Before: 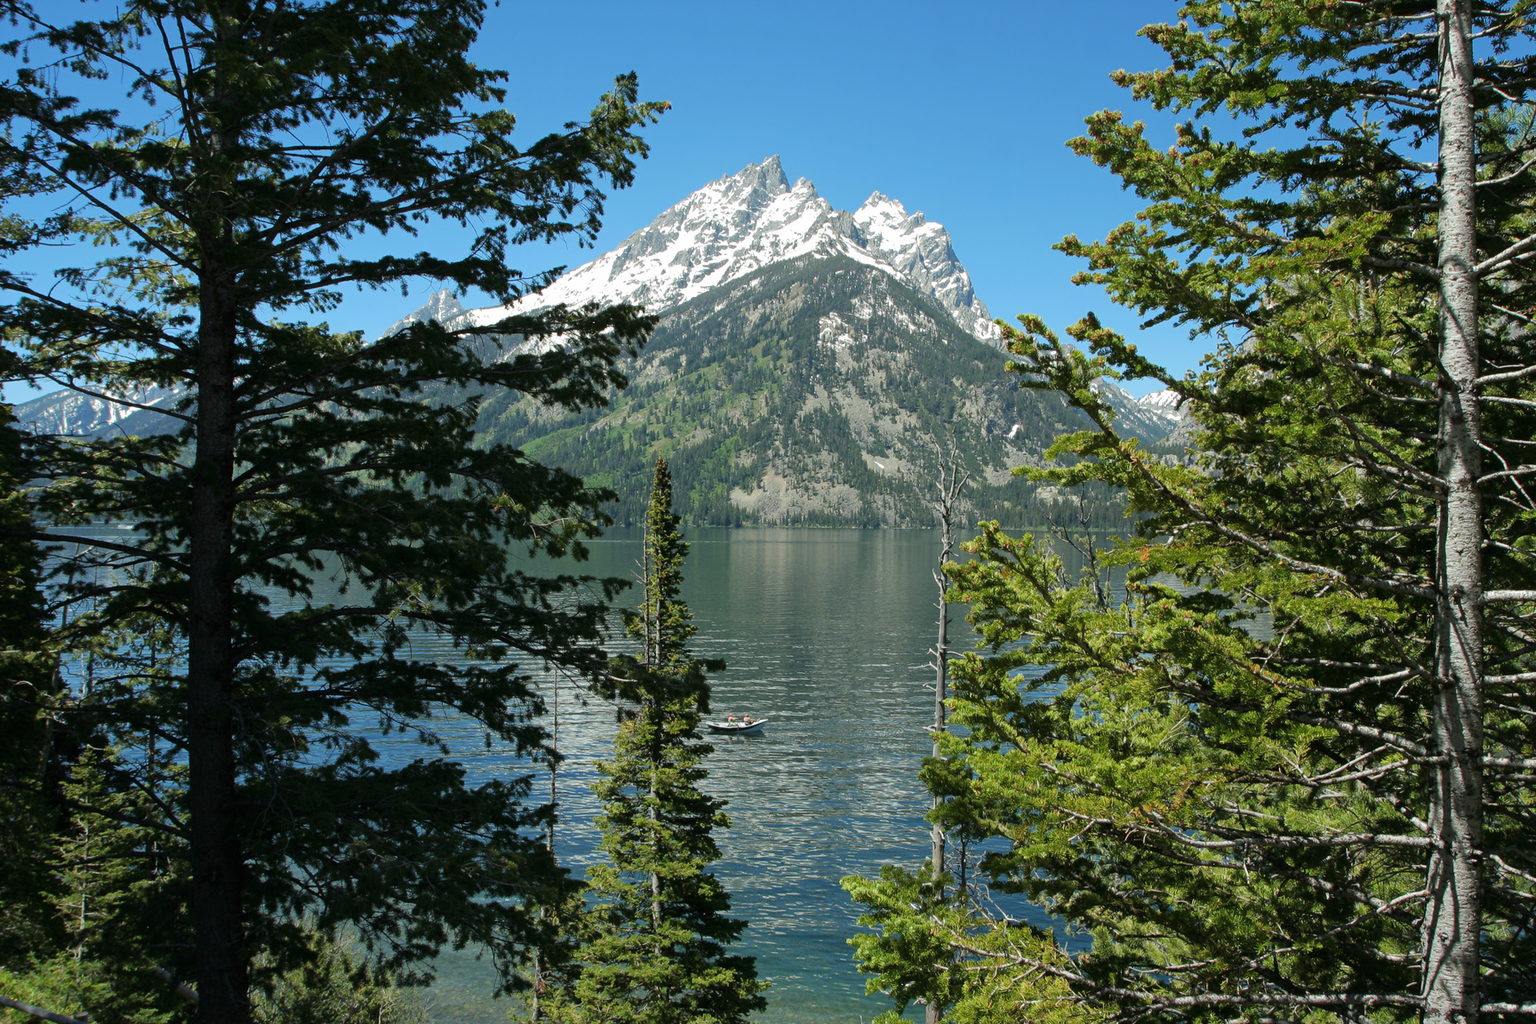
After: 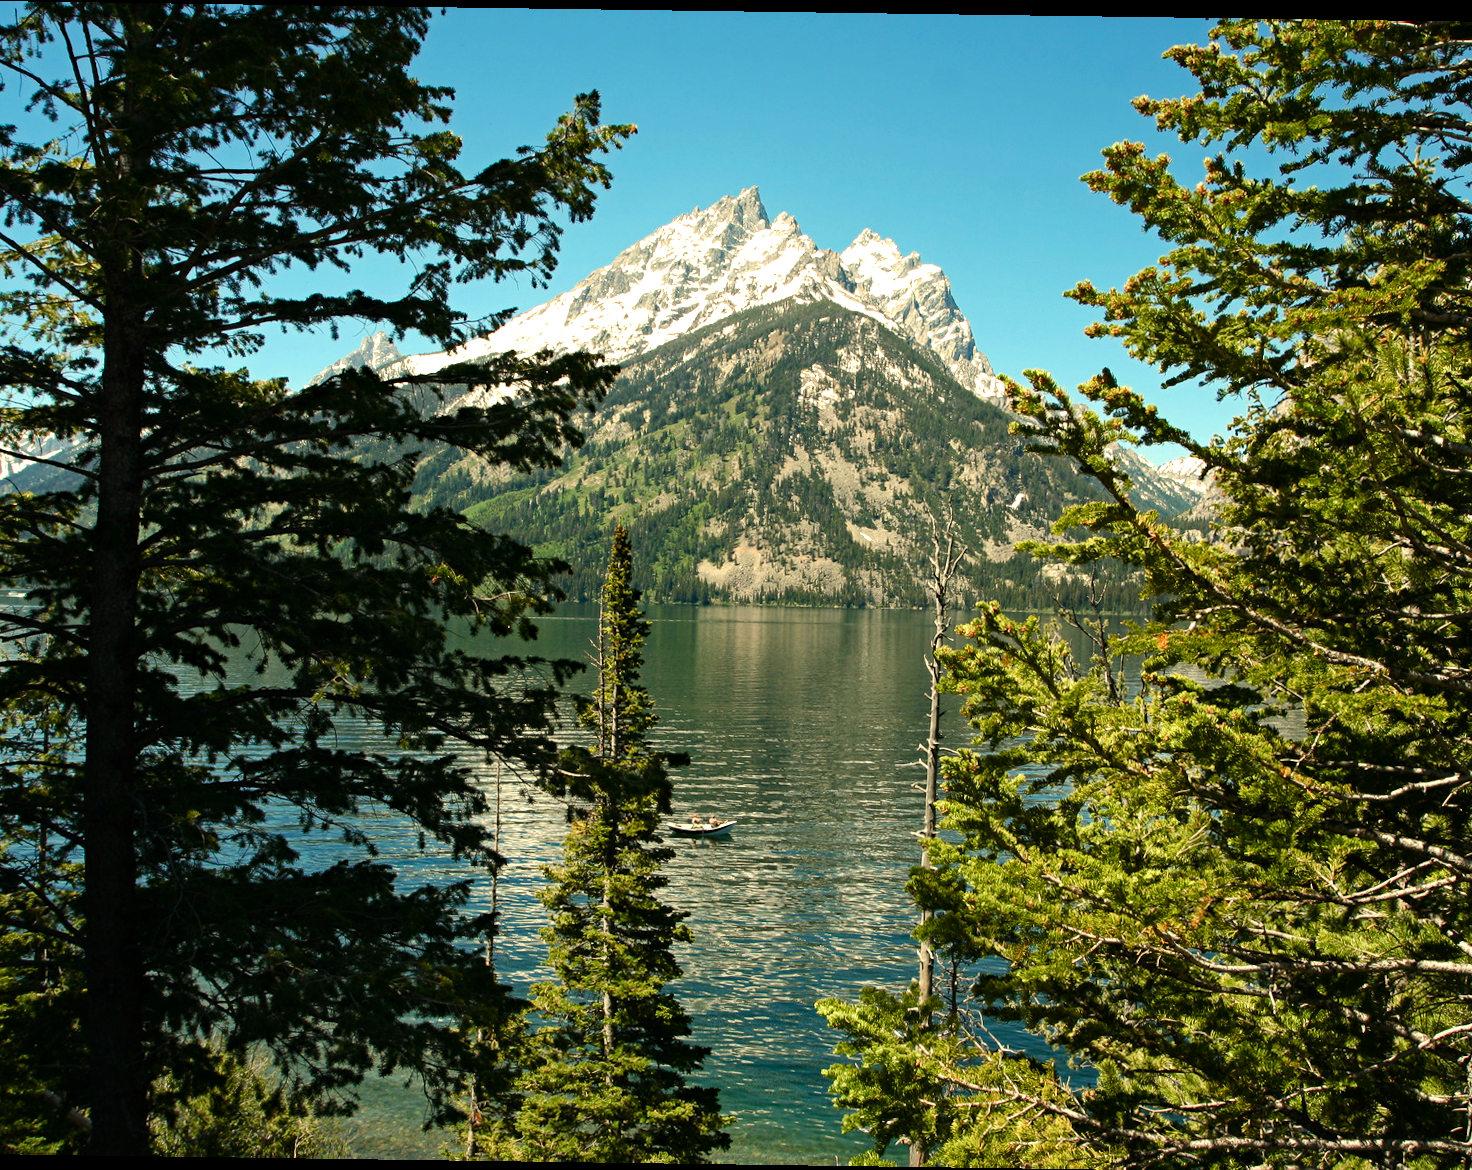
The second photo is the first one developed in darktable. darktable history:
white balance: red 1.123, blue 0.83
rotate and perspective: rotation 0.8°, automatic cropping off
haze removal: compatibility mode true, adaptive false
color balance rgb: perceptual saturation grading › global saturation 20%, perceptual saturation grading › highlights -25%, perceptual saturation grading › shadows 25%
crop: left 7.598%, right 7.873%
tone equalizer: -8 EV -0.75 EV, -7 EV -0.7 EV, -6 EV -0.6 EV, -5 EV -0.4 EV, -3 EV 0.4 EV, -2 EV 0.6 EV, -1 EV 0.7 EV, +0 EV 0.75 EV, edges refinement/feathering 500, mask exposure compensation -1.57 EV, preserve details no
